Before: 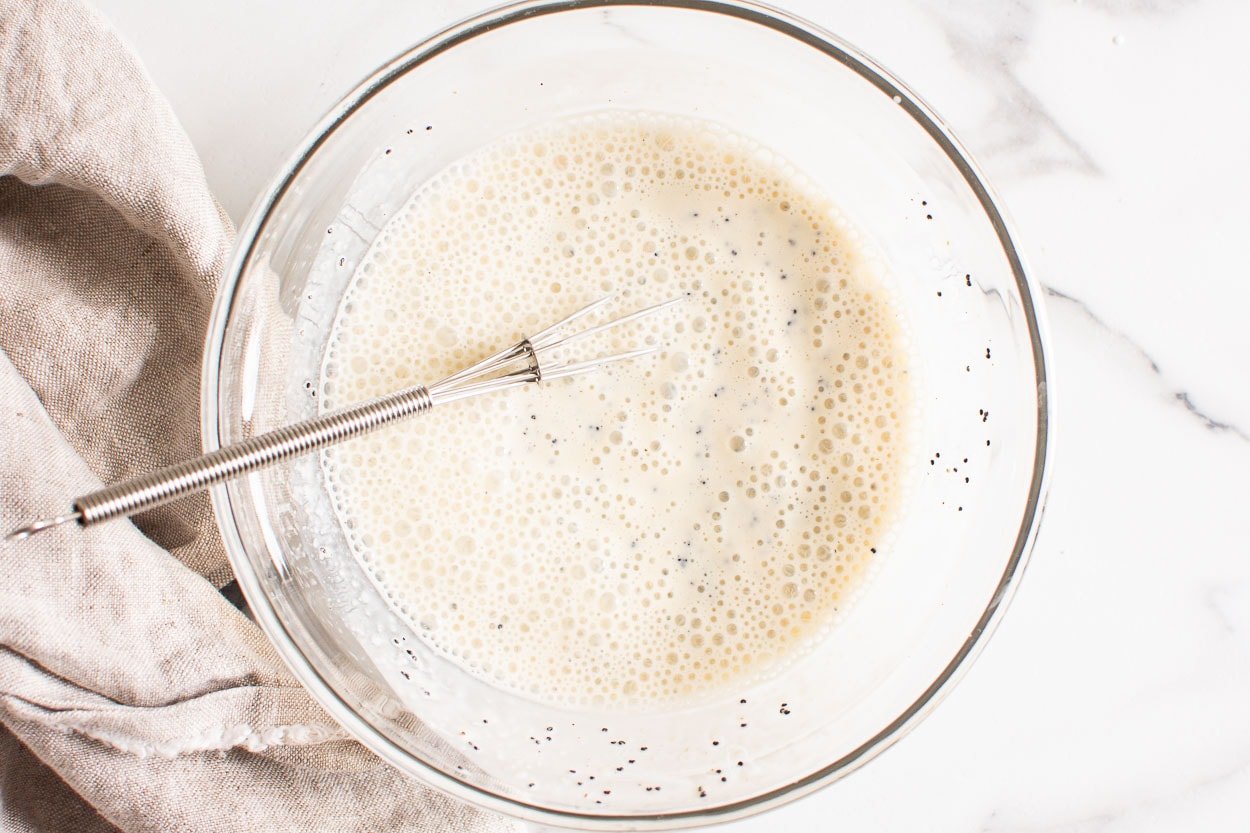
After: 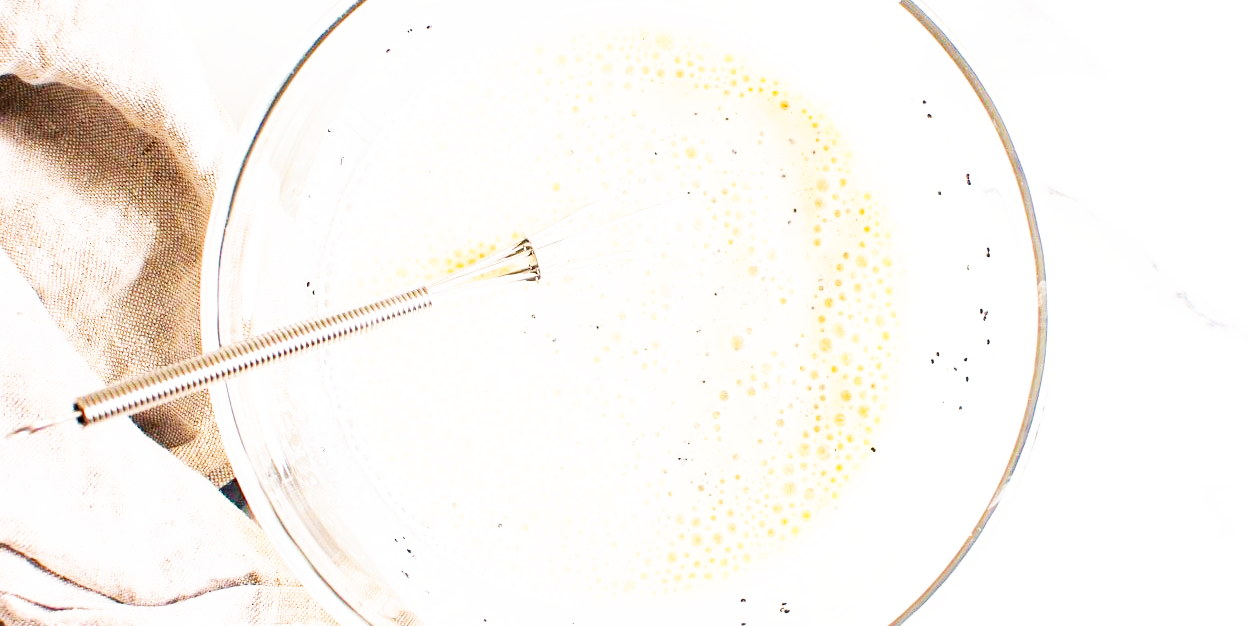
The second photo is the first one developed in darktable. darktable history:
base curve: curves: ch0 [(0, 0) (0.007, 0.004) (0.027, 0.03) (0.046, 0.07) (0.207, 0.54) (0.442, 0.872) (0.673, 0.972) (1, 1)], preserve colors none
color balance rgb: shadows lift › chroma 7.269%, shadows lift › hue 246.18°, linear chroma grading › global chroma 13.71%, perceptual saturation grading › global saturation 25.317%, perceptual brilliance grading › highlights 3.003%, saturation formula JzAzBz (2021)
crop and rotate: top 12.172%, bottom 12.565%
